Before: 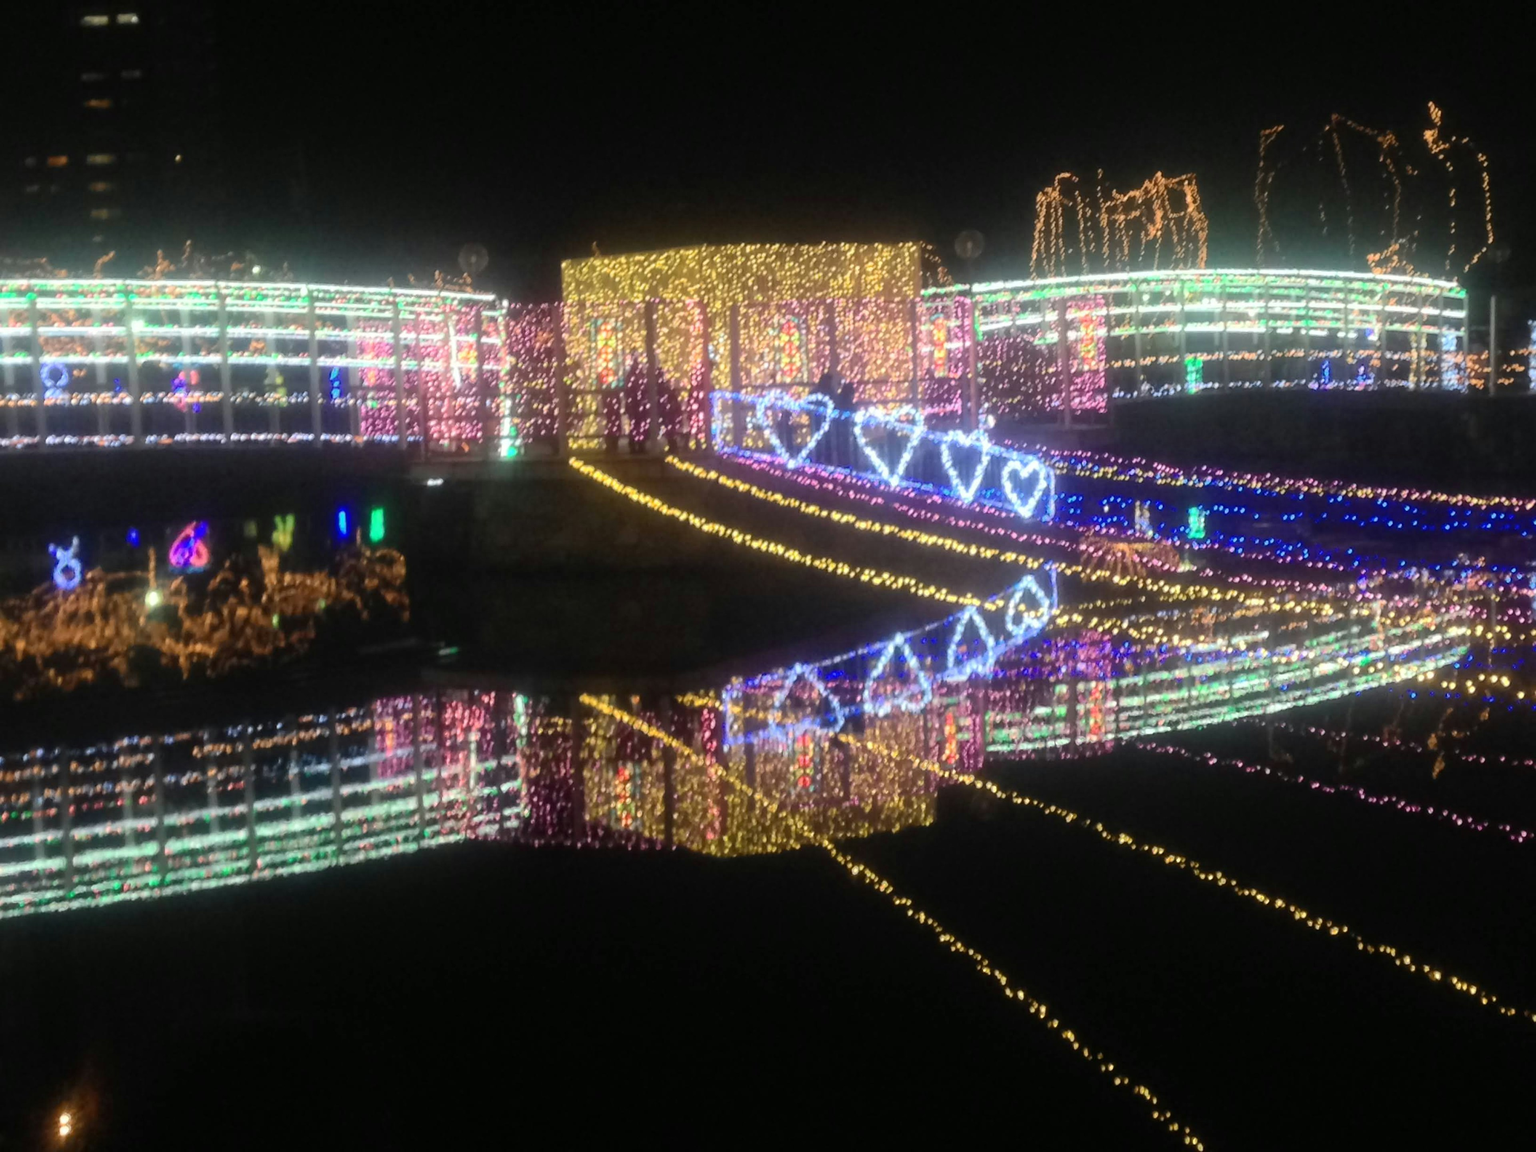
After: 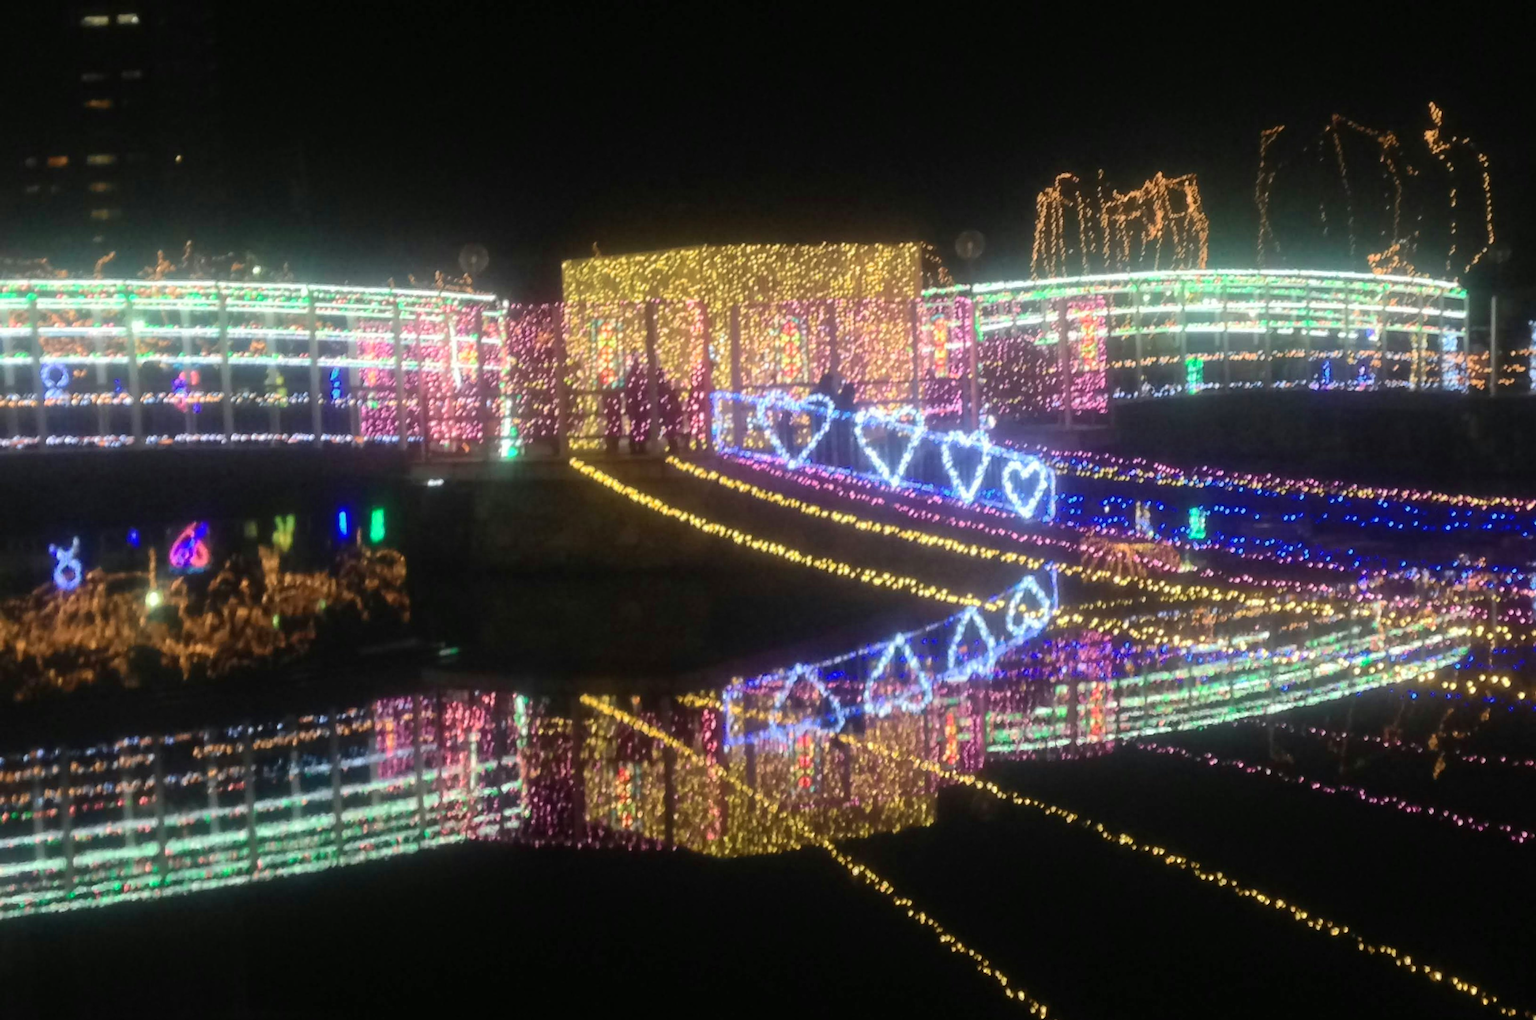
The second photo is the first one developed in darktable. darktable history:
velvia: strength 15.3%
crop and rotate: top 0%, bottom 11.41%
